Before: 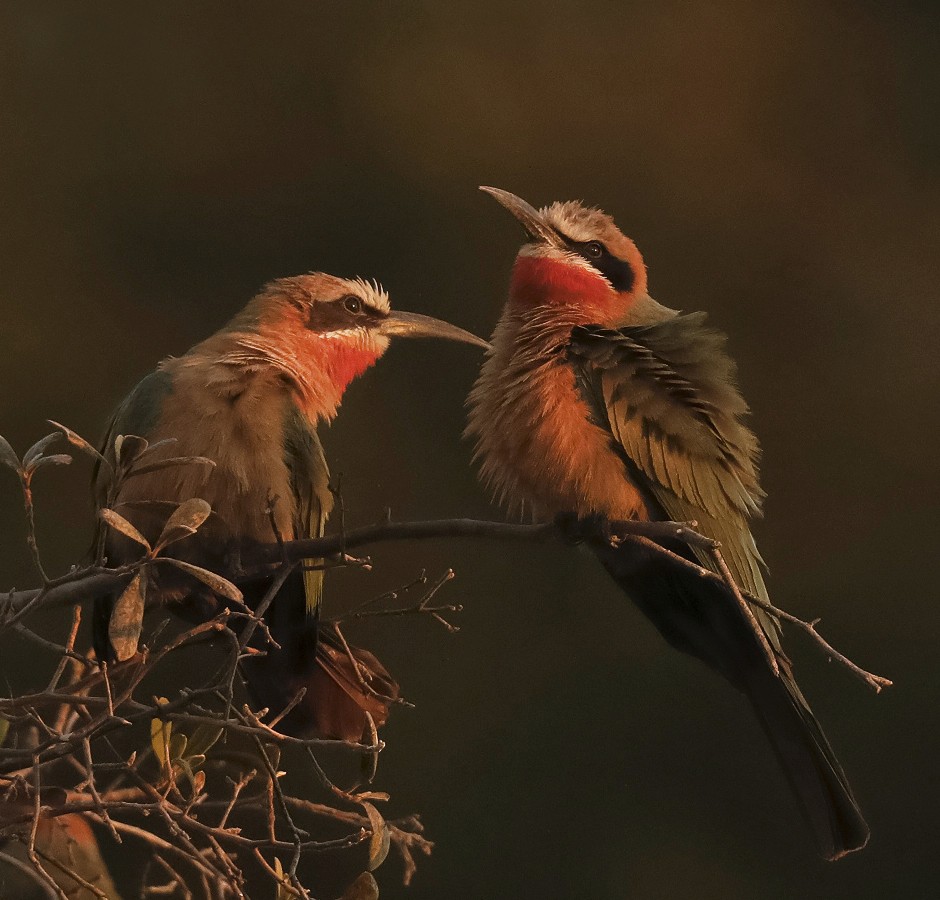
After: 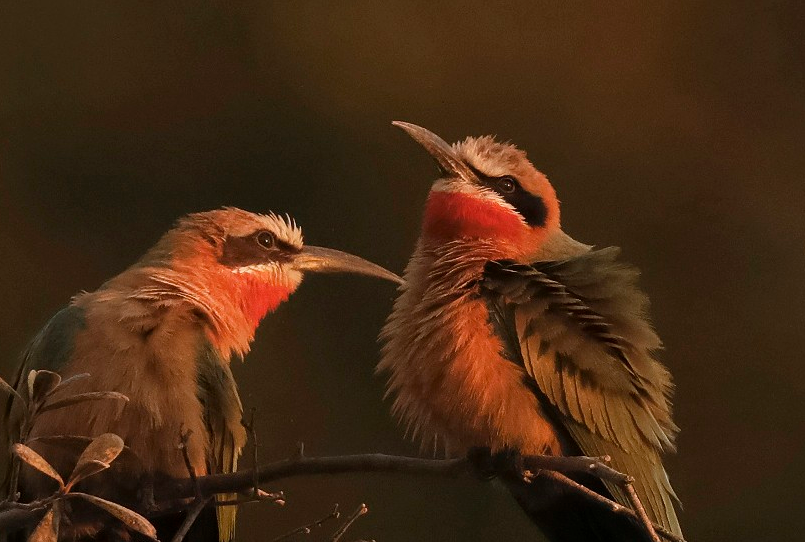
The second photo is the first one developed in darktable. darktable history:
crop and rotate: left 9.338%, top 7.317%, right 5.017%, bottom 32.39%
tone equalizer: mask exposure compensation -0.486 EV
